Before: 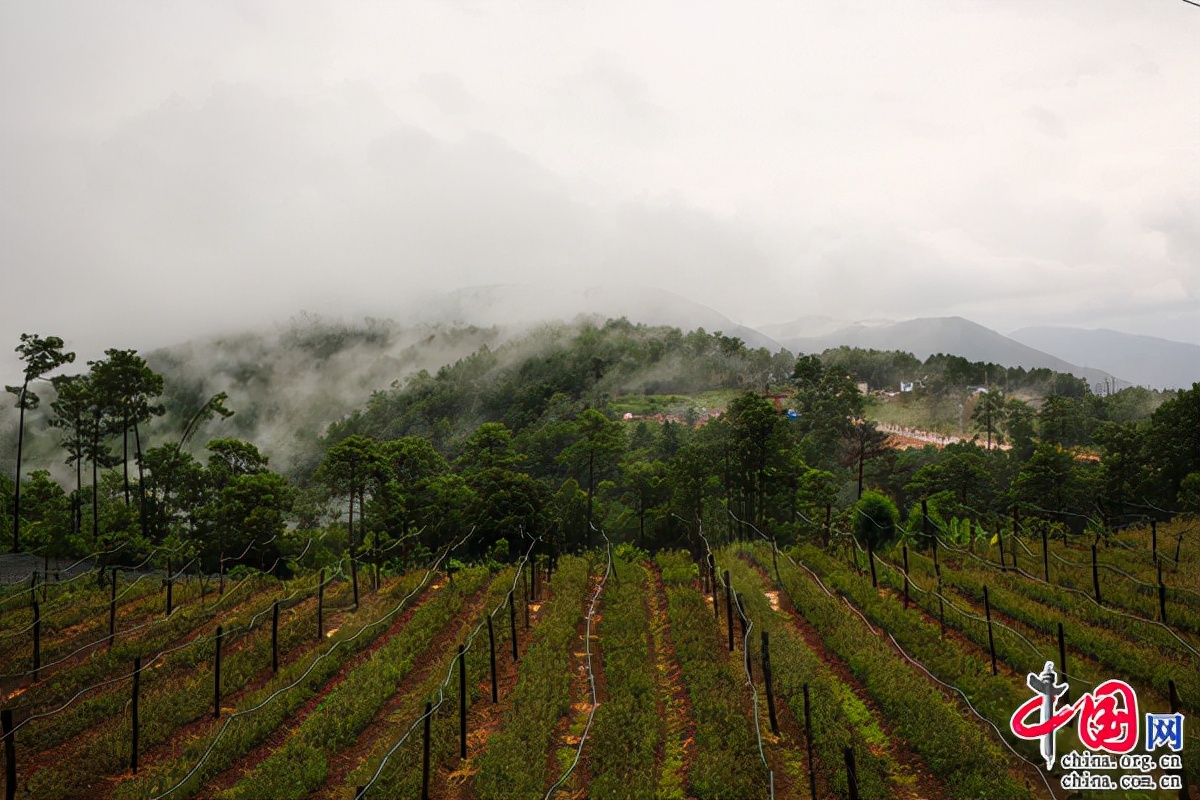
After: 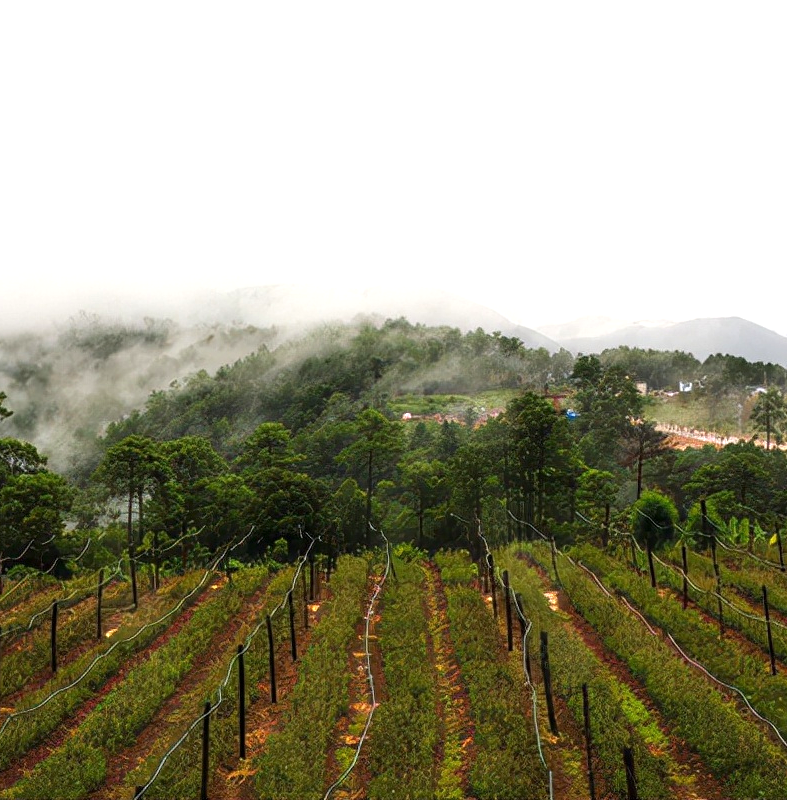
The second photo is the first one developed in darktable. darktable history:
exposure: exposure 0.76 EV, compensate highlight preservation false
crop and rotate: left 18.466%, right 15.876%
